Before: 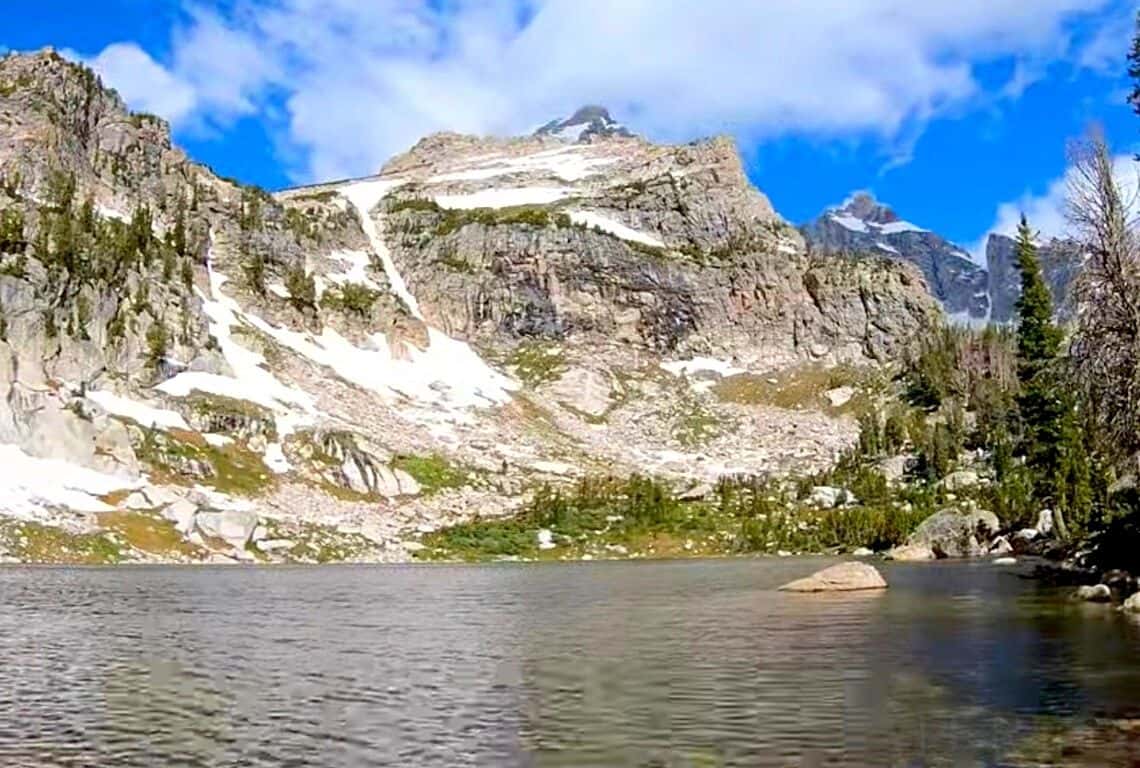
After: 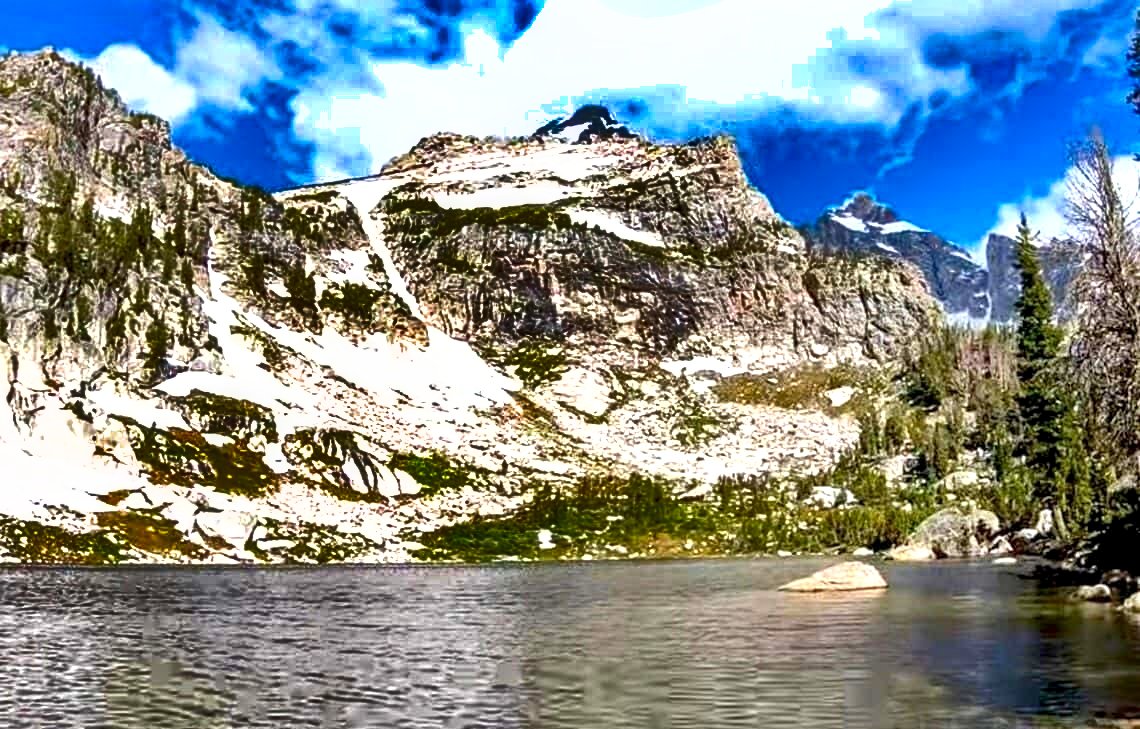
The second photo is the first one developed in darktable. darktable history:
exposure: black level correction 0.002, exposure 0.674 EV, compensate highlight preservation false
shadows and highlights: shadows 20.84, highlights -83.04, shadows color adjustment 97.67%, soften with gaussian
local contrast: on, module defaults
crop and rotate: top 0.009%, bottom 5.031%
